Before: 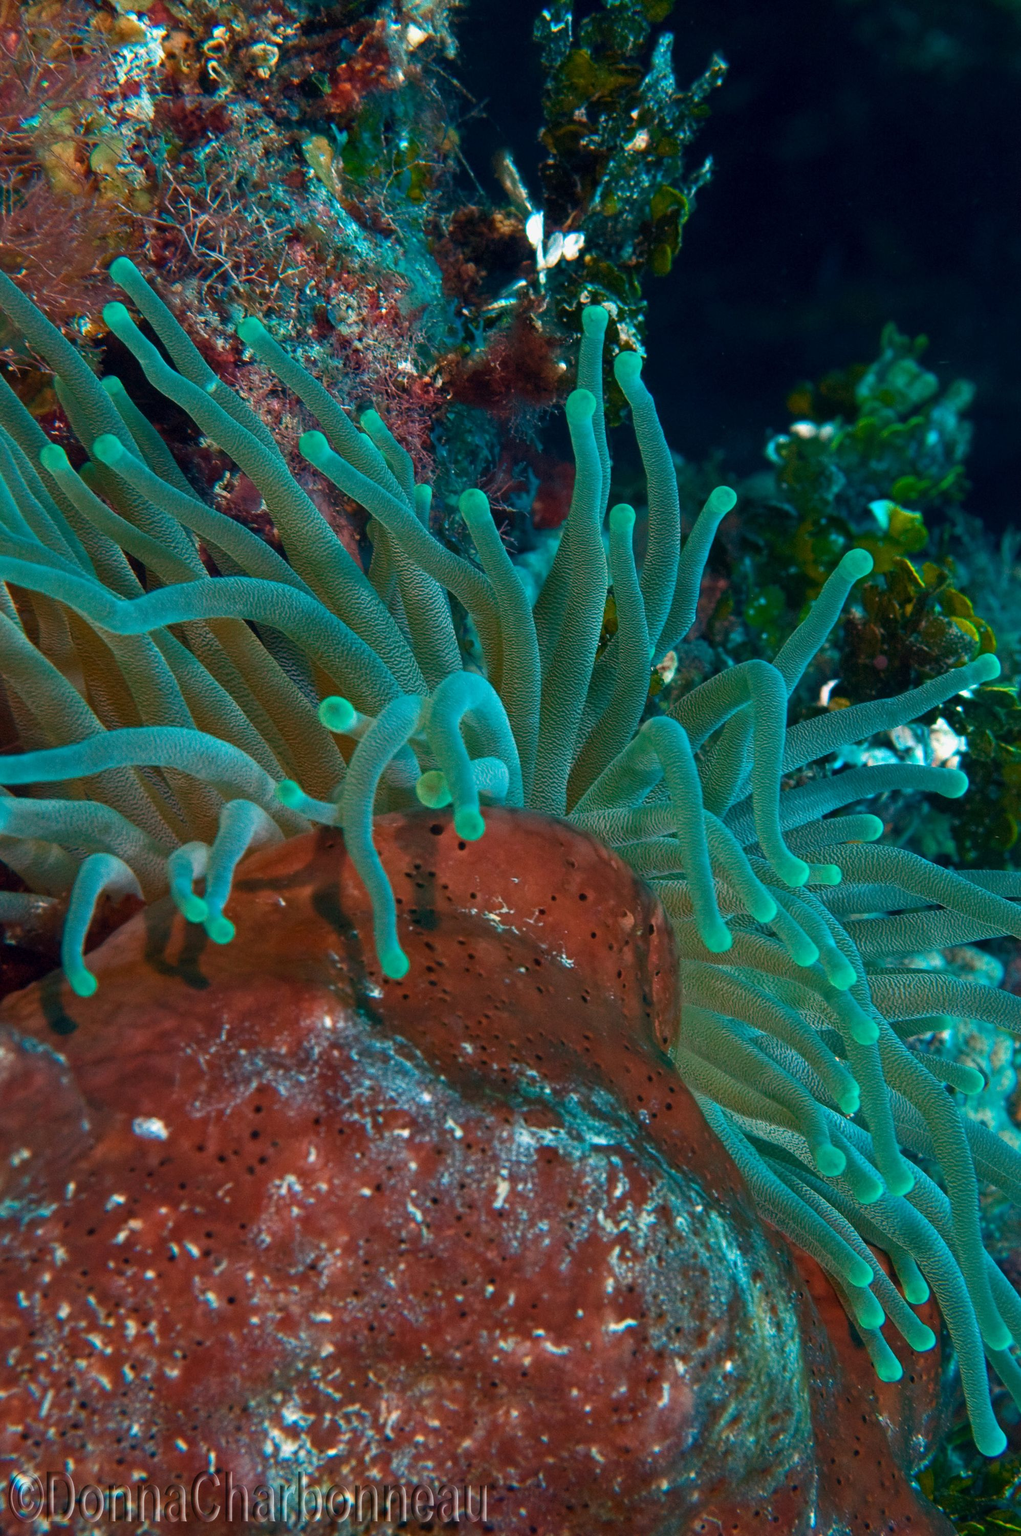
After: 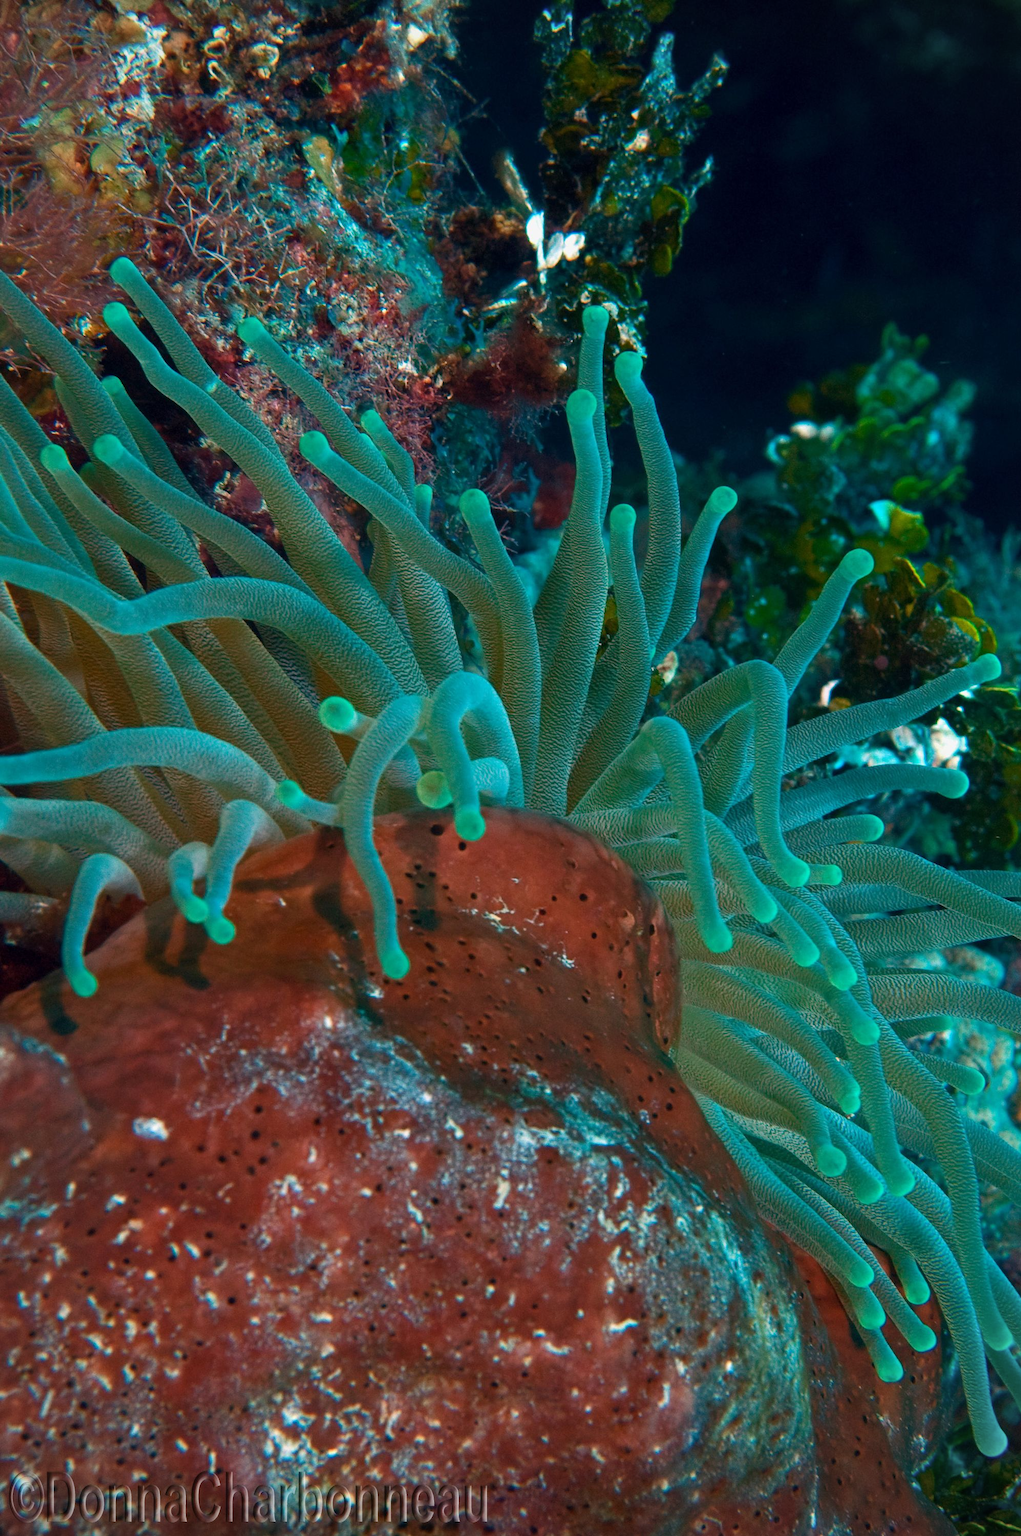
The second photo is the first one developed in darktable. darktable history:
vignetting: fall-off start 91.6%
